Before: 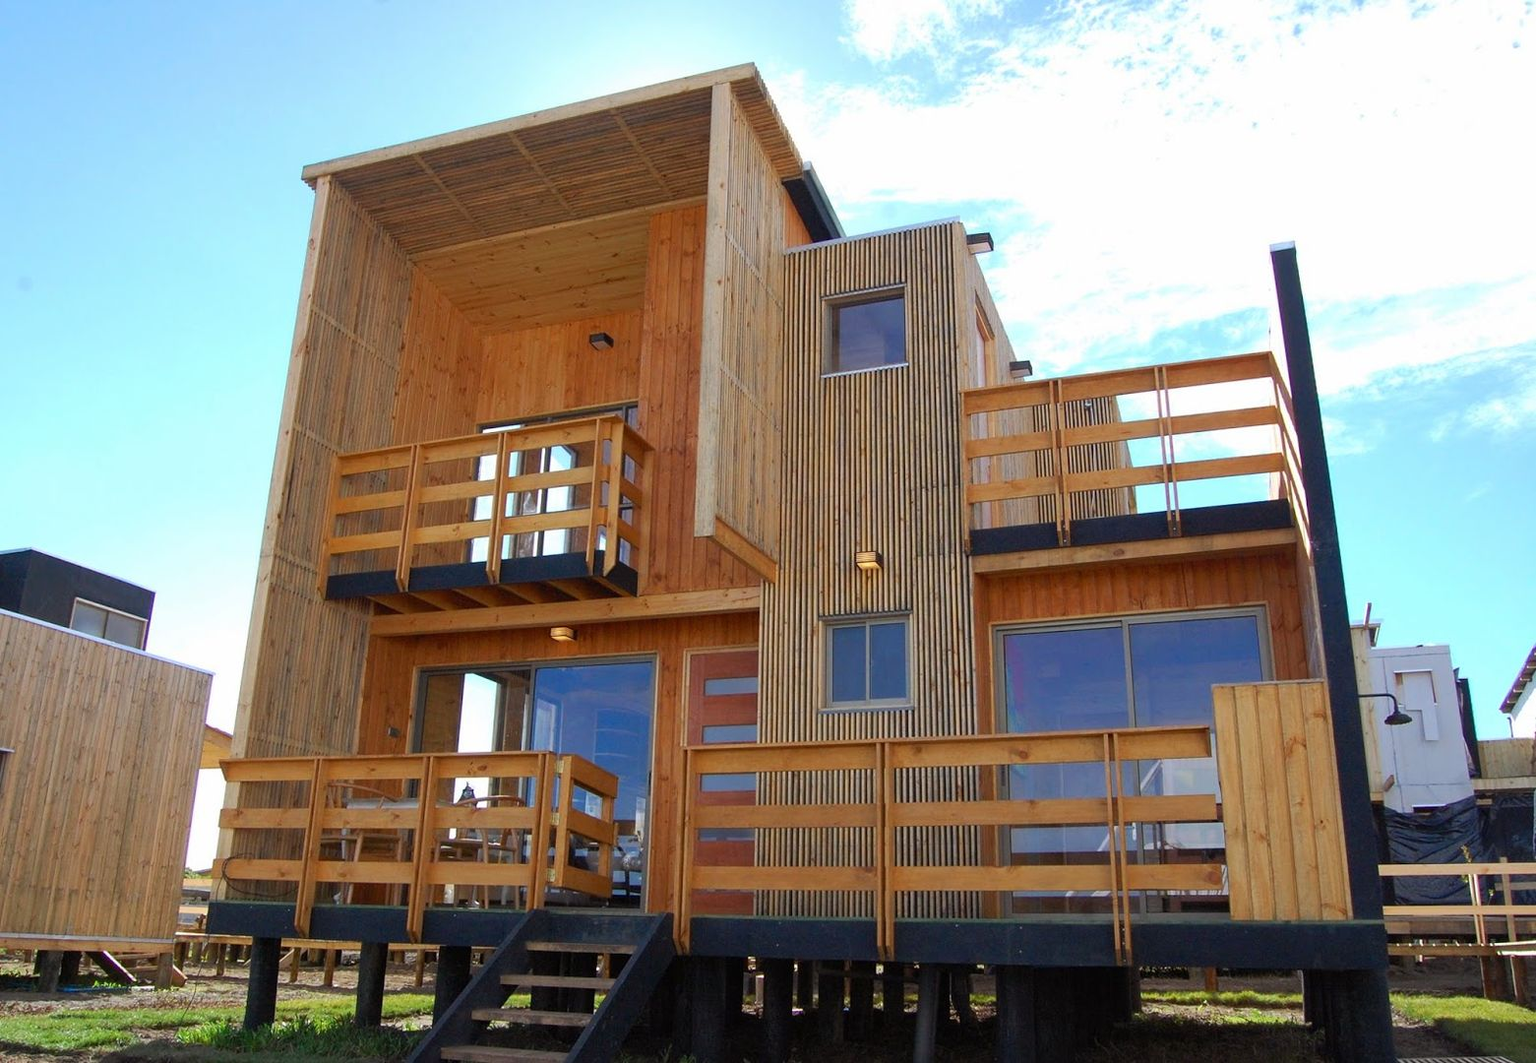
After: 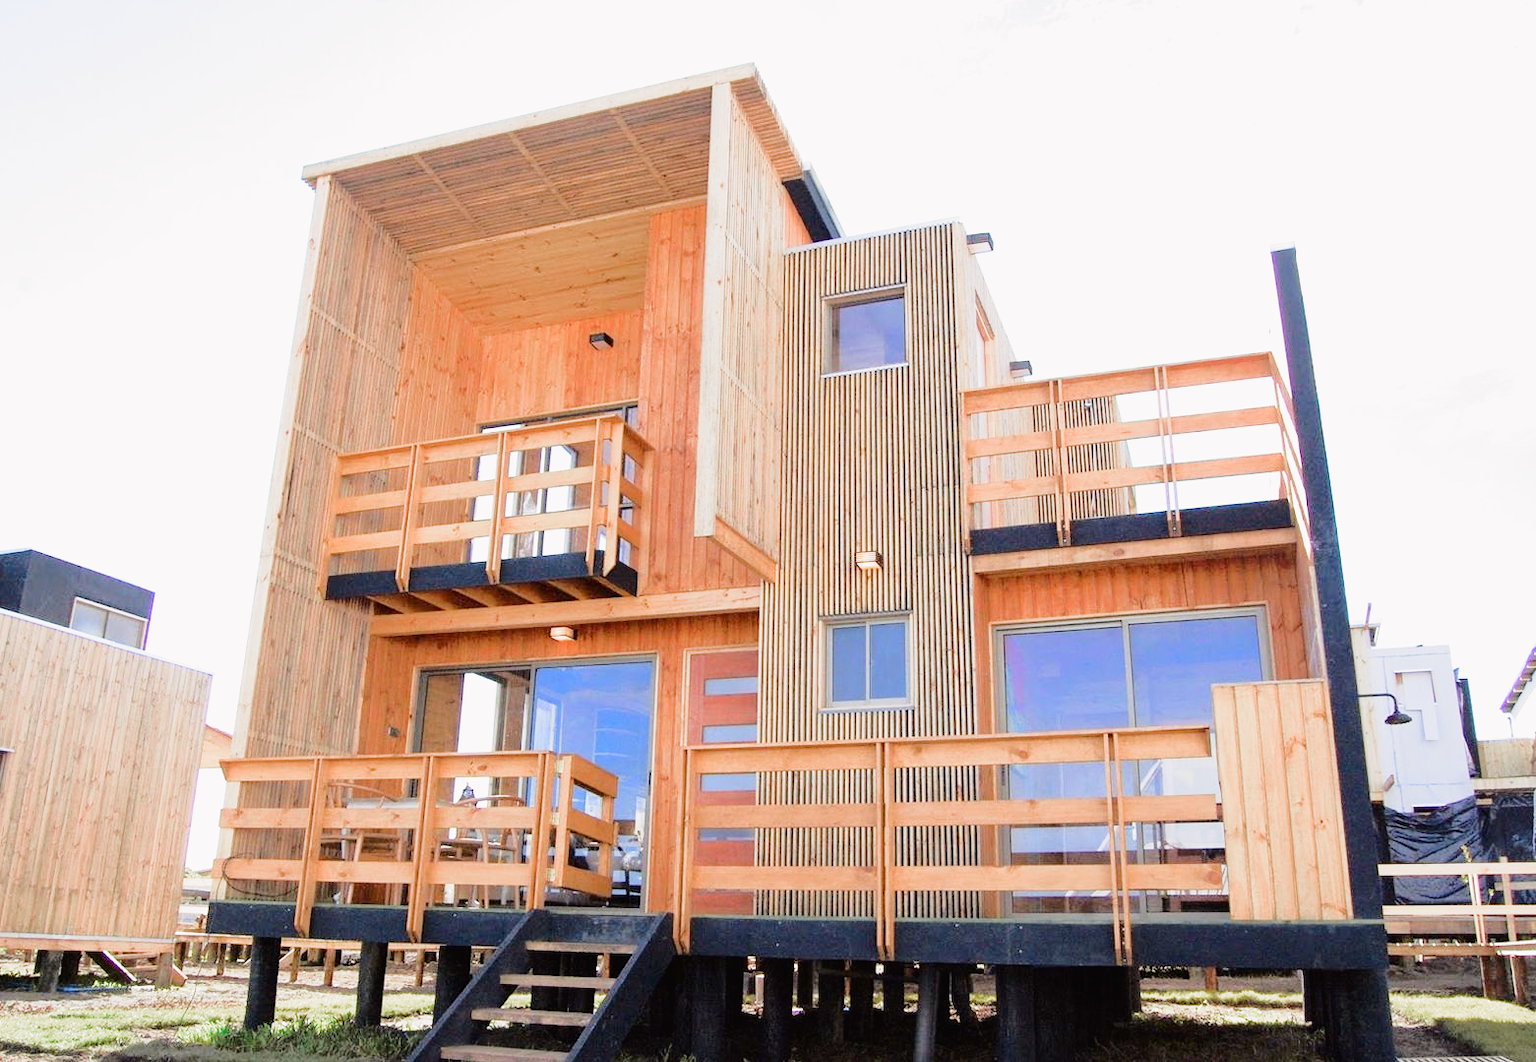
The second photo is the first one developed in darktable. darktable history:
exposure: black level correction 0.001, exposure 1.719 EV, compensate exposure bias true, compensate highlight preservation false
filmic rgb: middle gray luminance 18.42%, black relative exposure -11.25 EV, white relative exposure 3.75 EV, threshold 6 EV, target black luminance 0%, hardness 5.87, latitude 57.4%, contrast 0.963, shadows ↔ highlights balance 49.98%, add noise in highlights 0, preserve chrominance luminance Y, color science v3 (2019), use custom middle-gray values true, iterations of high-quality reconstruction 0, contrast in highlights soft, enable highlight reconstruction true
tone curve: curves: ch0 [(0.003, 0.015) (0.104, 0.07) (0.239, 0.201) (0.327, 0.317) (0.401, 0.443) (0.495, 0.55) (0.65, 0.68) (0.832, 0.858) (1, 0.977)]; ch1 [(0, 0) (0.161, 0.092) (0.35, 0.33) (0.379, 0.401) (0.447, 0.476) (0.495, 0.499) (0.515, 0.518) (0.55, 0.557) (0.621, 0.615) (0.718, 0.734) (1, 1)]; ch2 [(0, 0) (0.359, 0.372) (0.437, 0.437) (0.502, 0.501) (0.534, 0.537) (0.599, 0.586) (1, 1)], color space Lab, independent channels, preserve colors none
